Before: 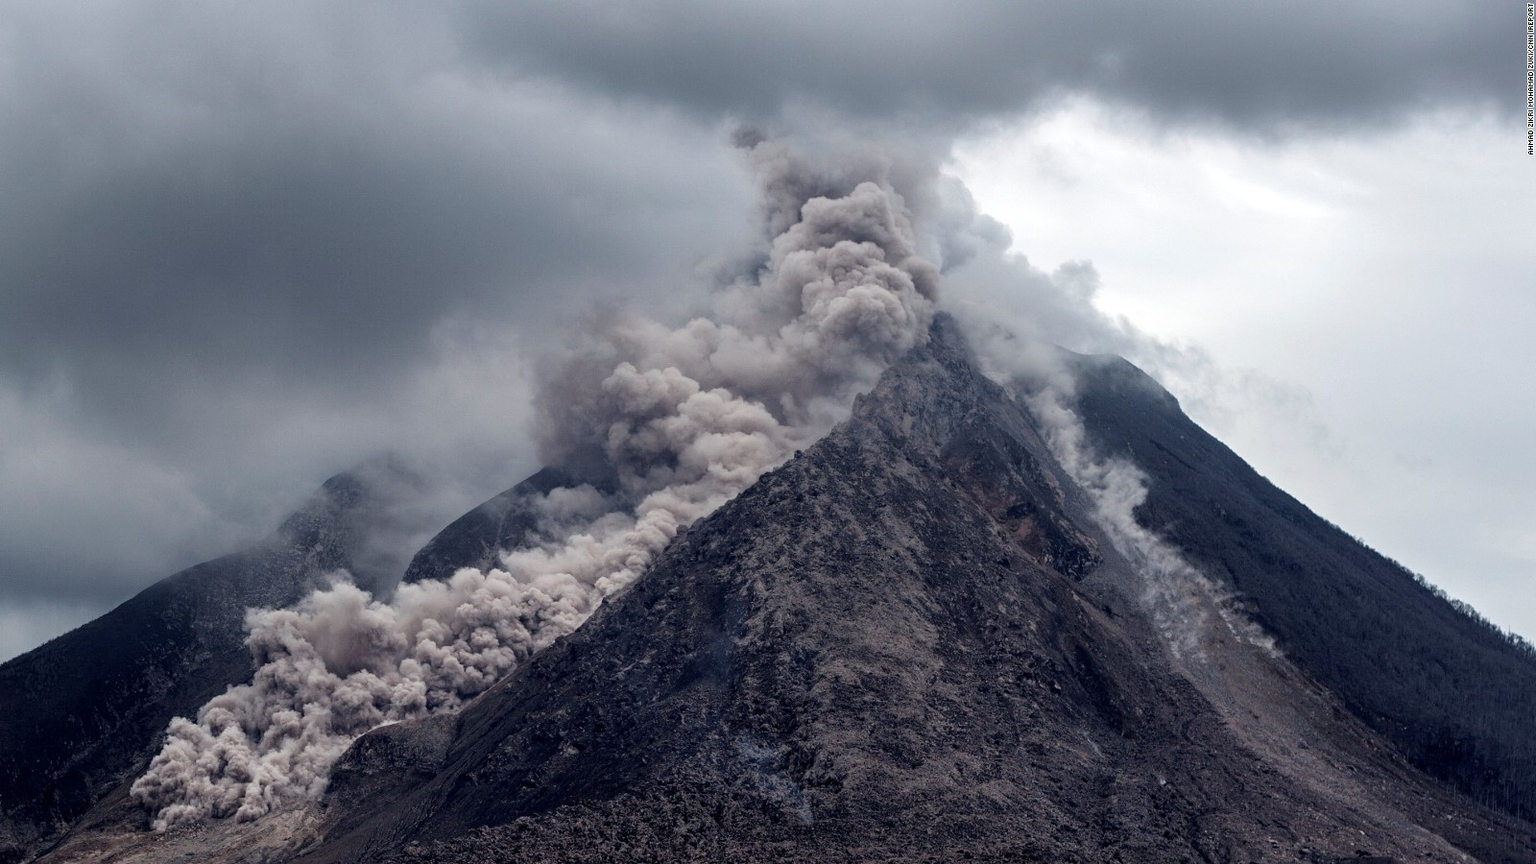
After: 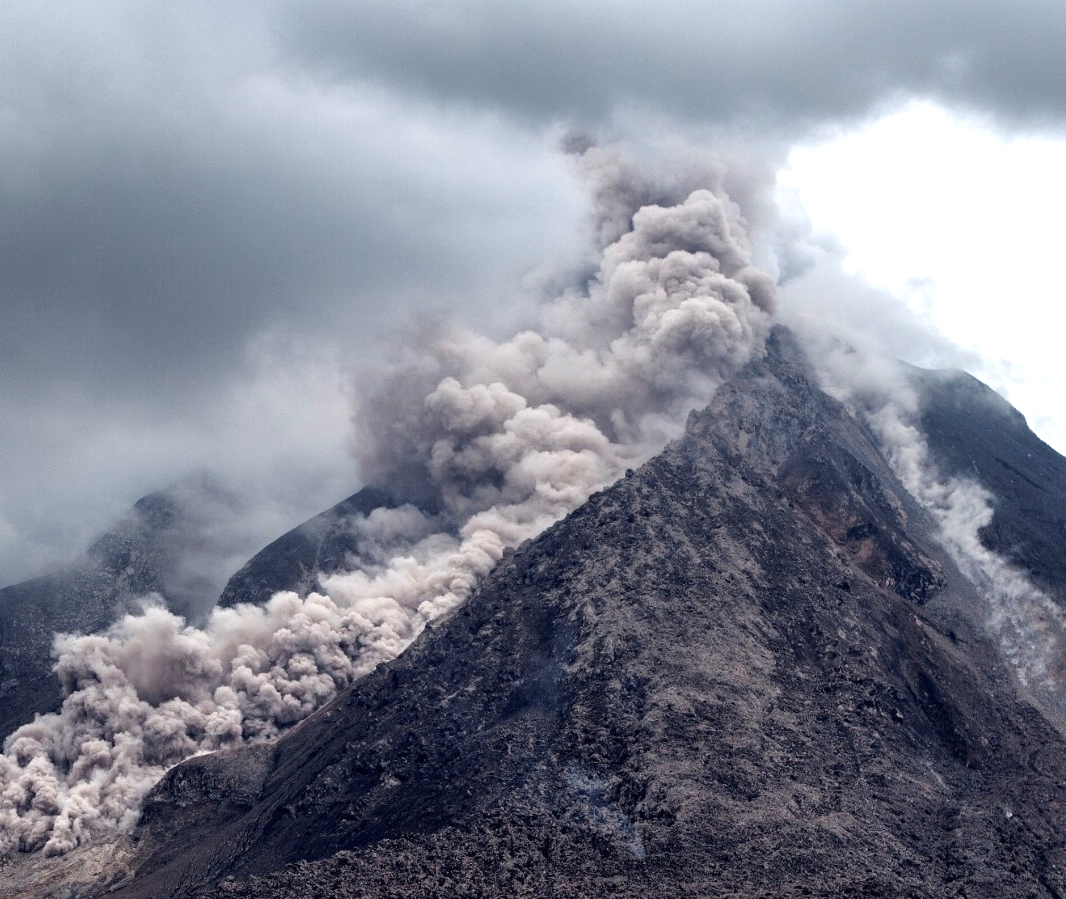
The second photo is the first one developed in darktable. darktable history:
exposure: exposure 0.657 EV, compensate highlight preservation false
crop and rotate: left 12.648%, right 20.685%
